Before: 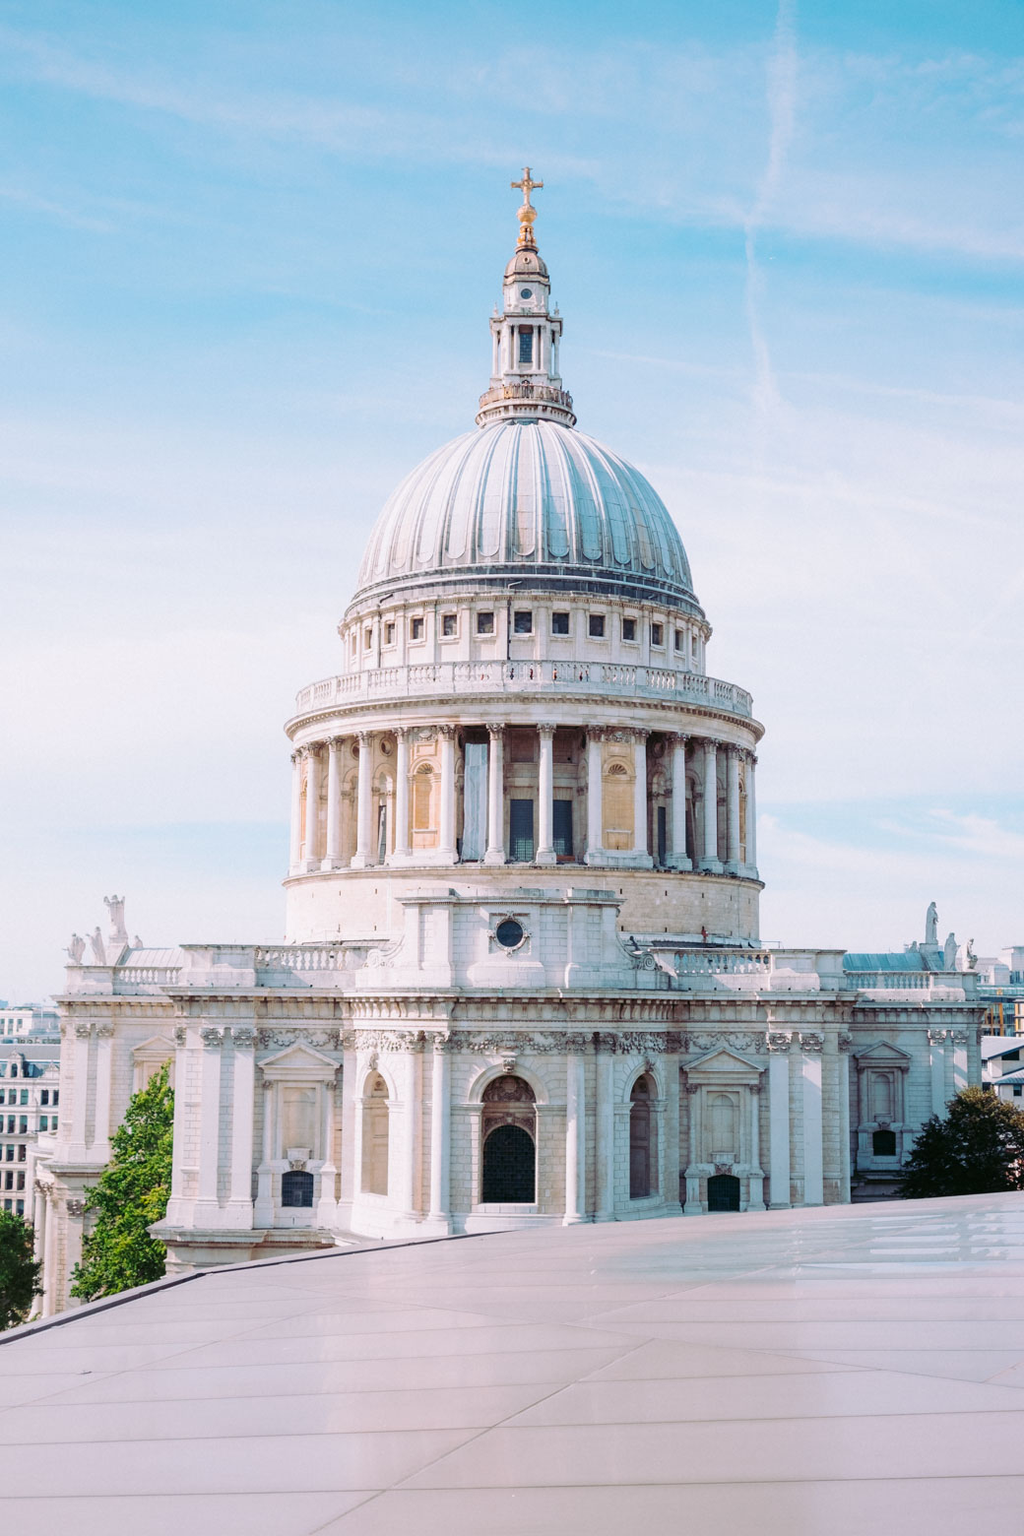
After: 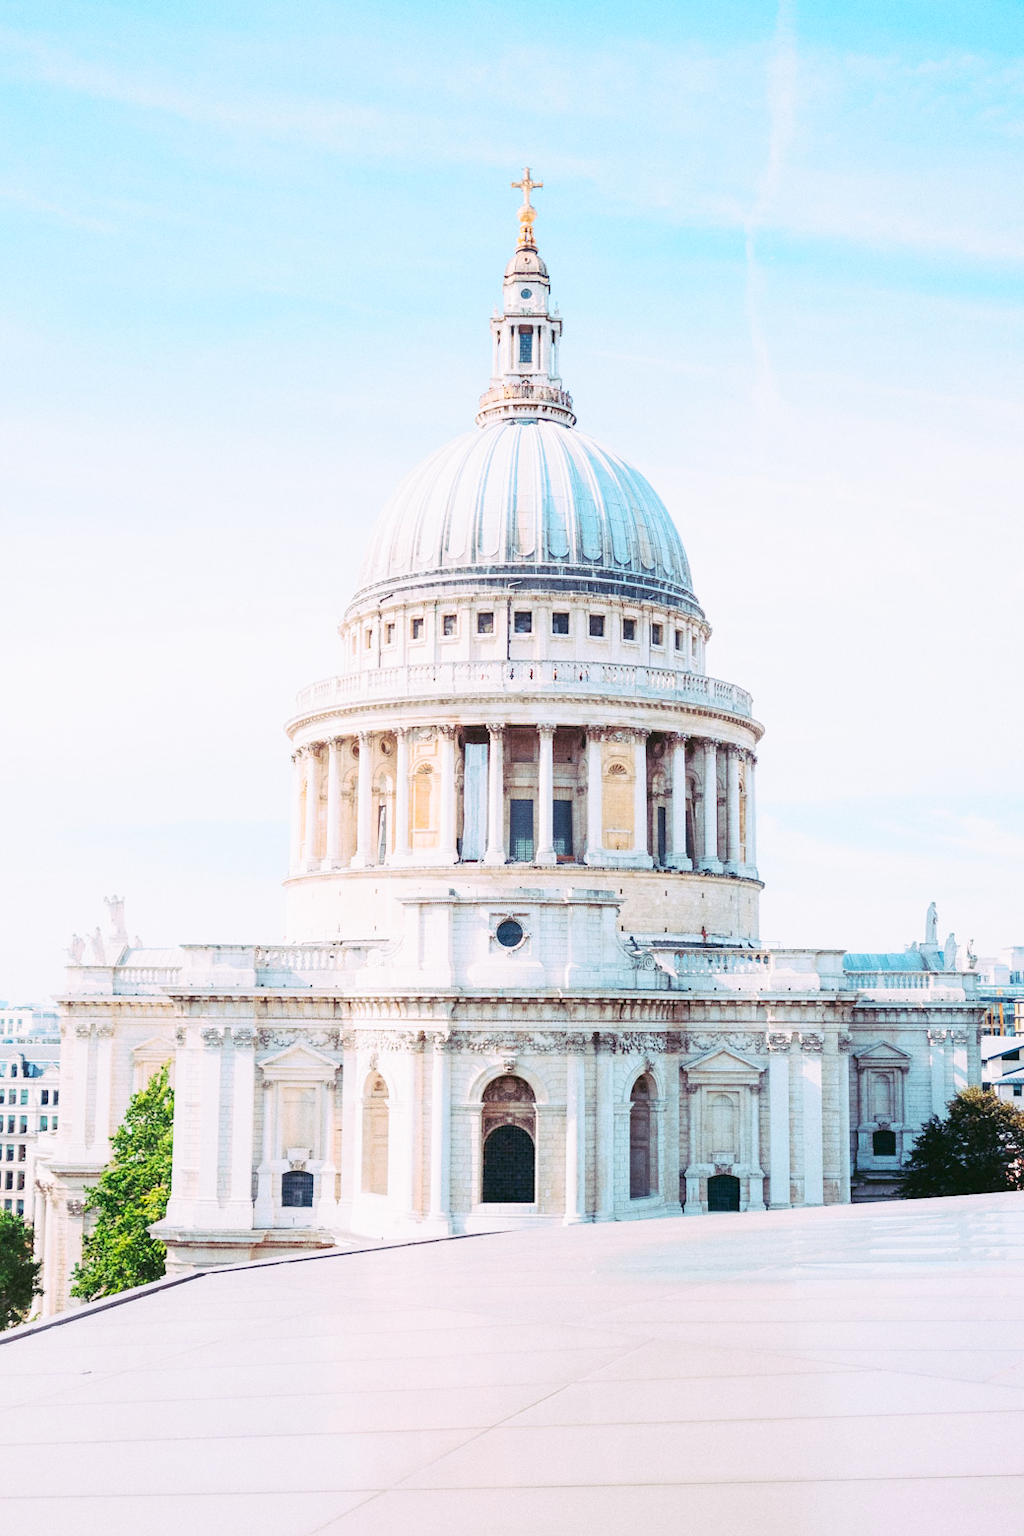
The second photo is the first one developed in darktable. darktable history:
grain: coarseness 3.21 ISO
base curve: curves: ch0 [(0, 0) (0.204, 0.334) (0.55, 0.733) (1, 1)], preserve colors none
tone curve: curves: ch0 [(0, 0.028) (0.138, 0.156) (0.468, 0.516) (0.754, 0.823) (1, 1)], color space Lab, linked channels, preserve colors none
